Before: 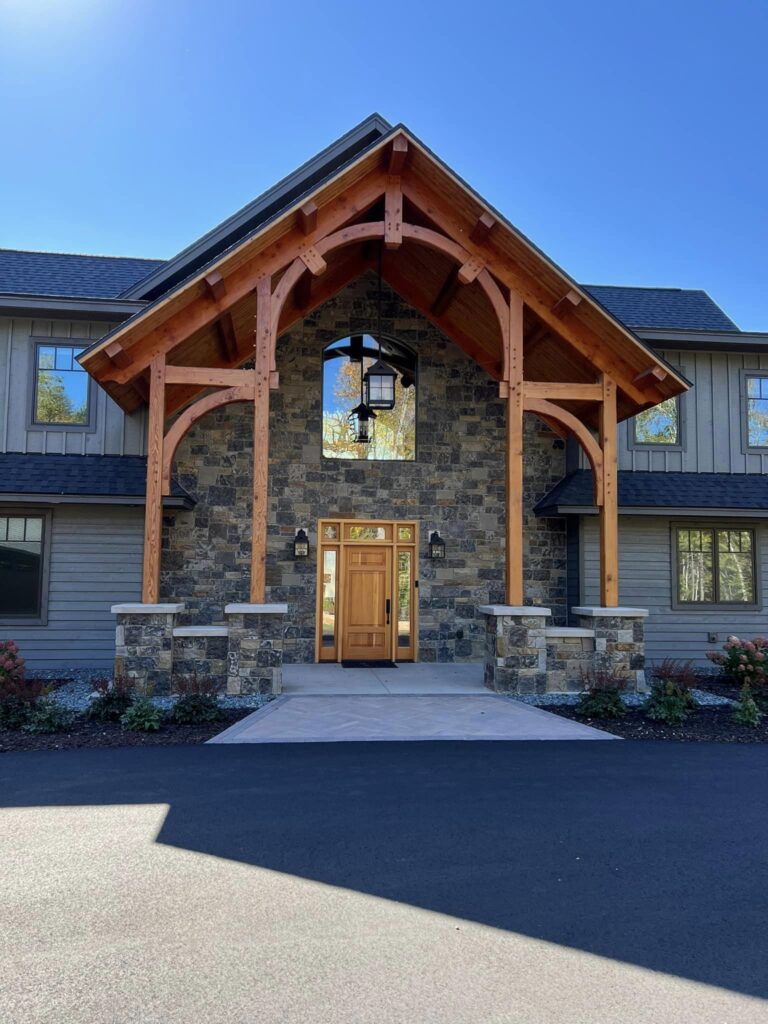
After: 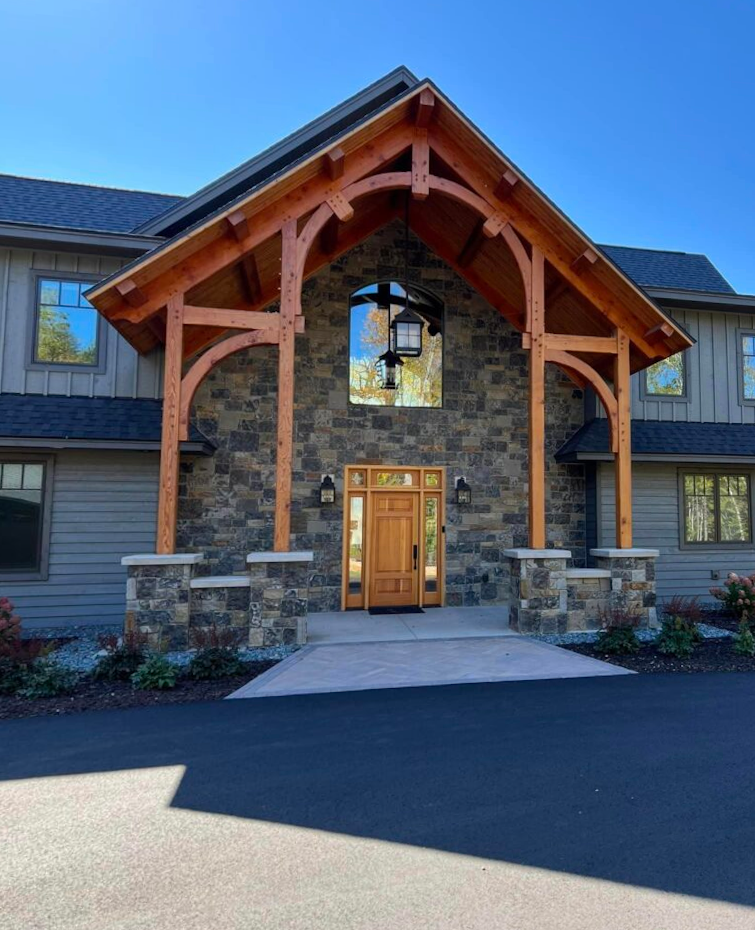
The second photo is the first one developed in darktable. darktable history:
rotate and perspective: rotation -0.013°, lens shift (vertical) -0.027, lens shift (horizontal) 0.178, crop left 0.016, crop right 0.989, crop top 0.082, crop bottom 0.918
